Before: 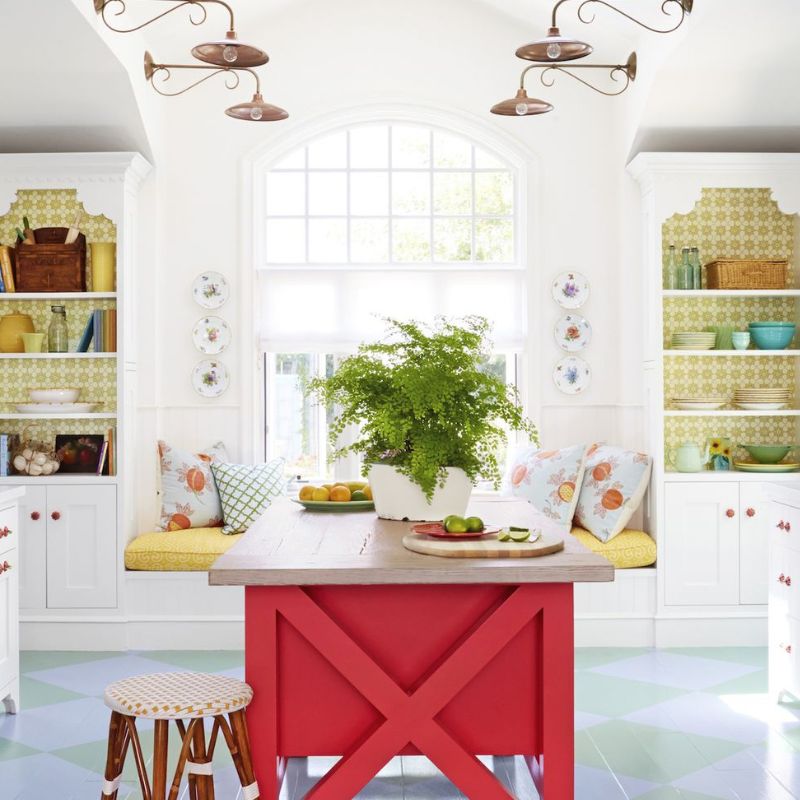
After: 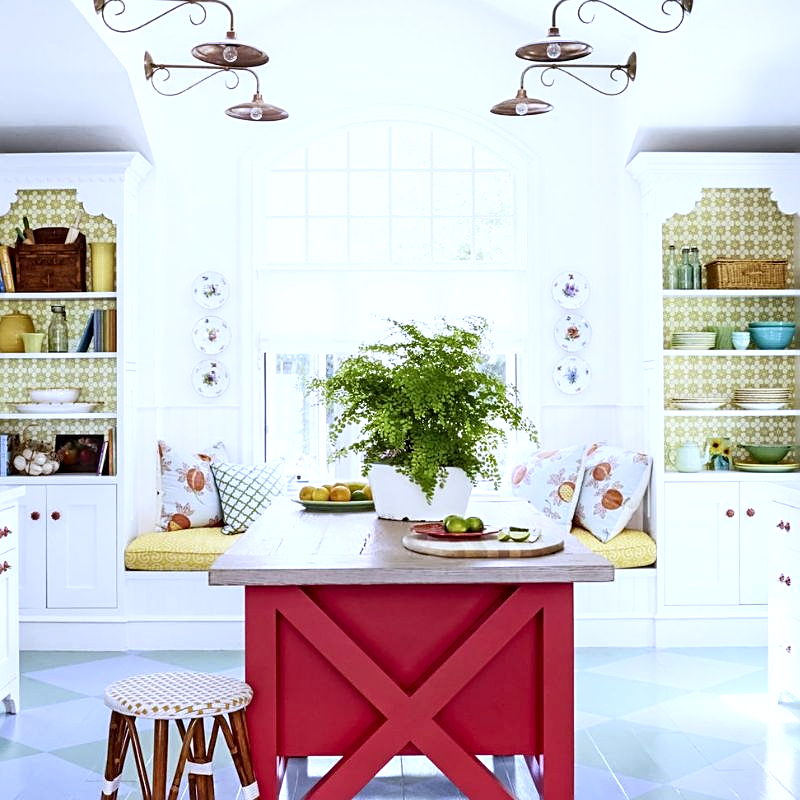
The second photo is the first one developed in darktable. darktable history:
local contrast: detail 135%, midtone range 0.75
shadows and highlights: shadows 0, highlights 40
white balance: red 0.948, green 1.02, blue 1.176
sharpen: on, module defaults
